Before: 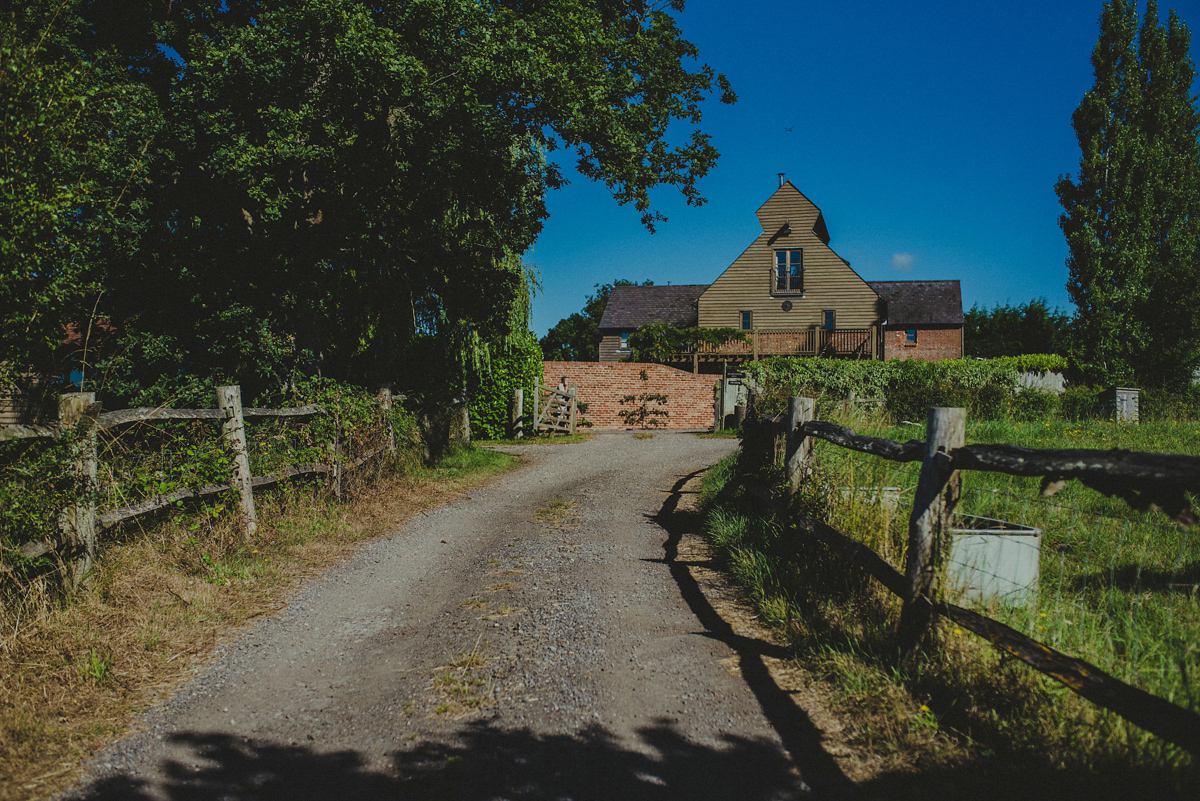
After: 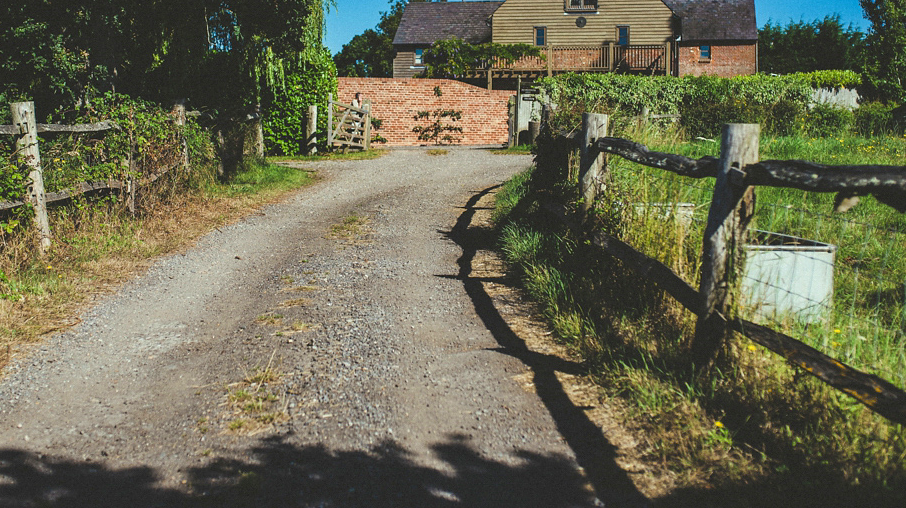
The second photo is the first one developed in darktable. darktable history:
exposure: black level correction 0, exposure 0.898 EV, compensate highlight preservation false
crop and rotate: left 17.222%, top 35.568%, right 7.236%, bottom 0.908%
